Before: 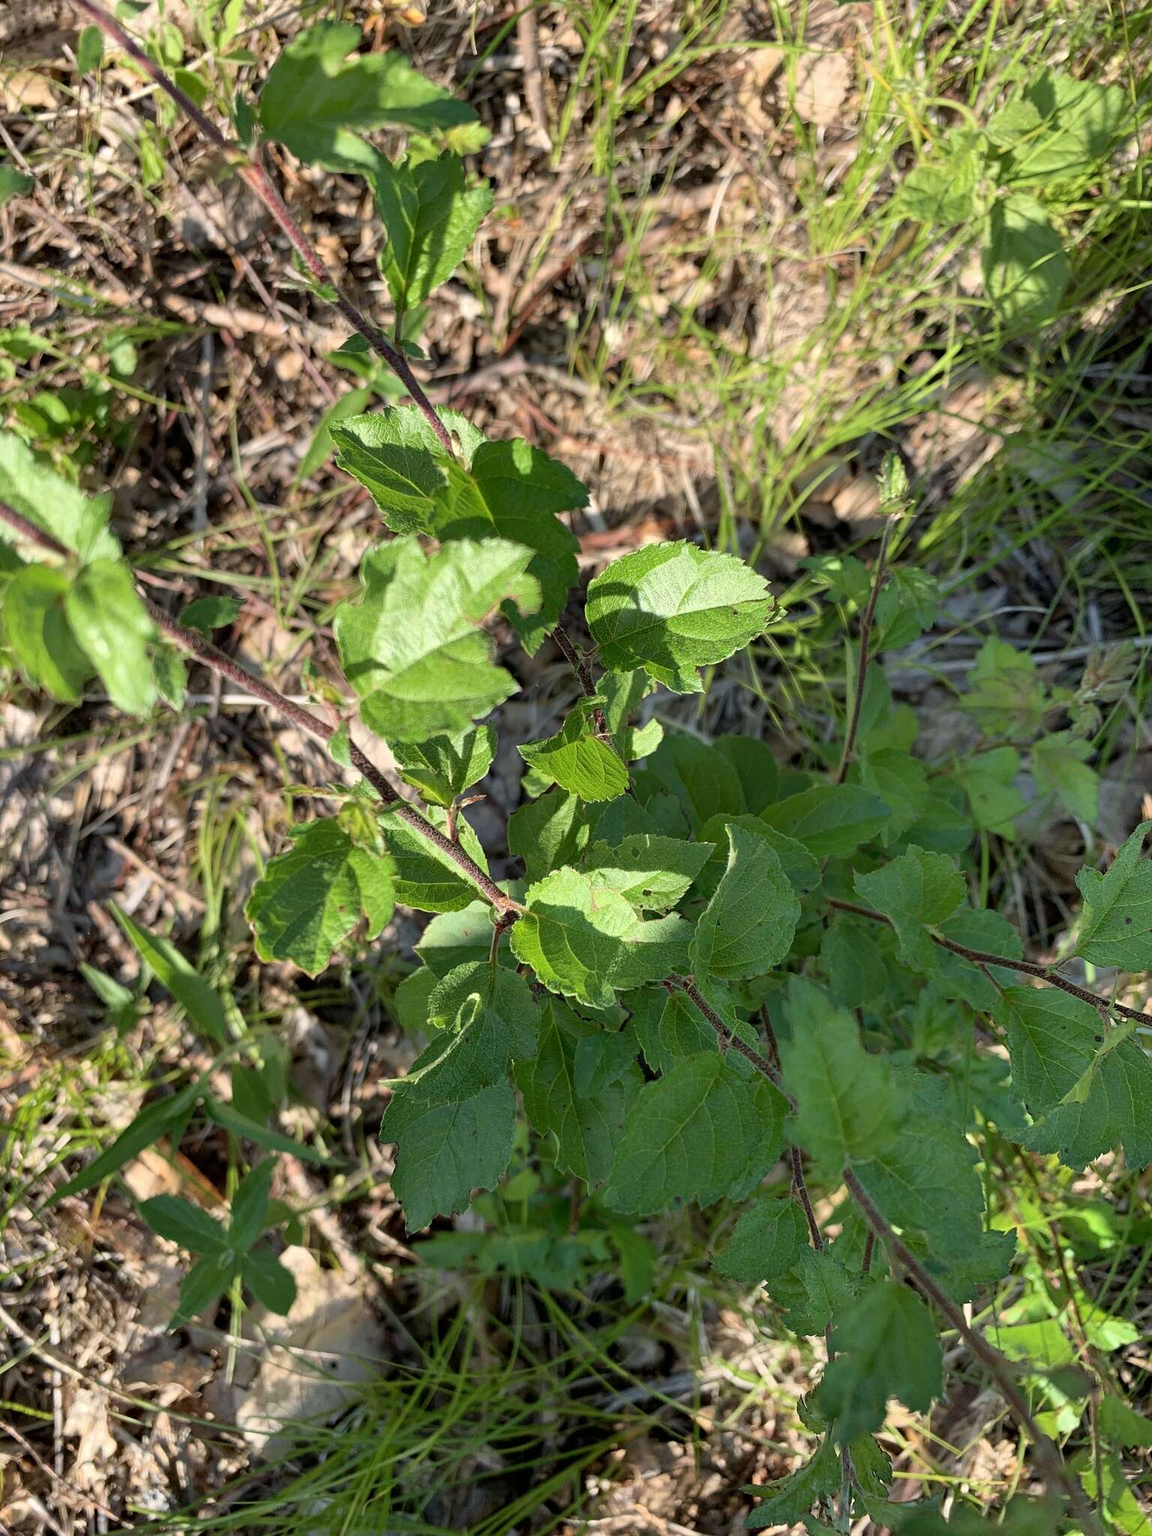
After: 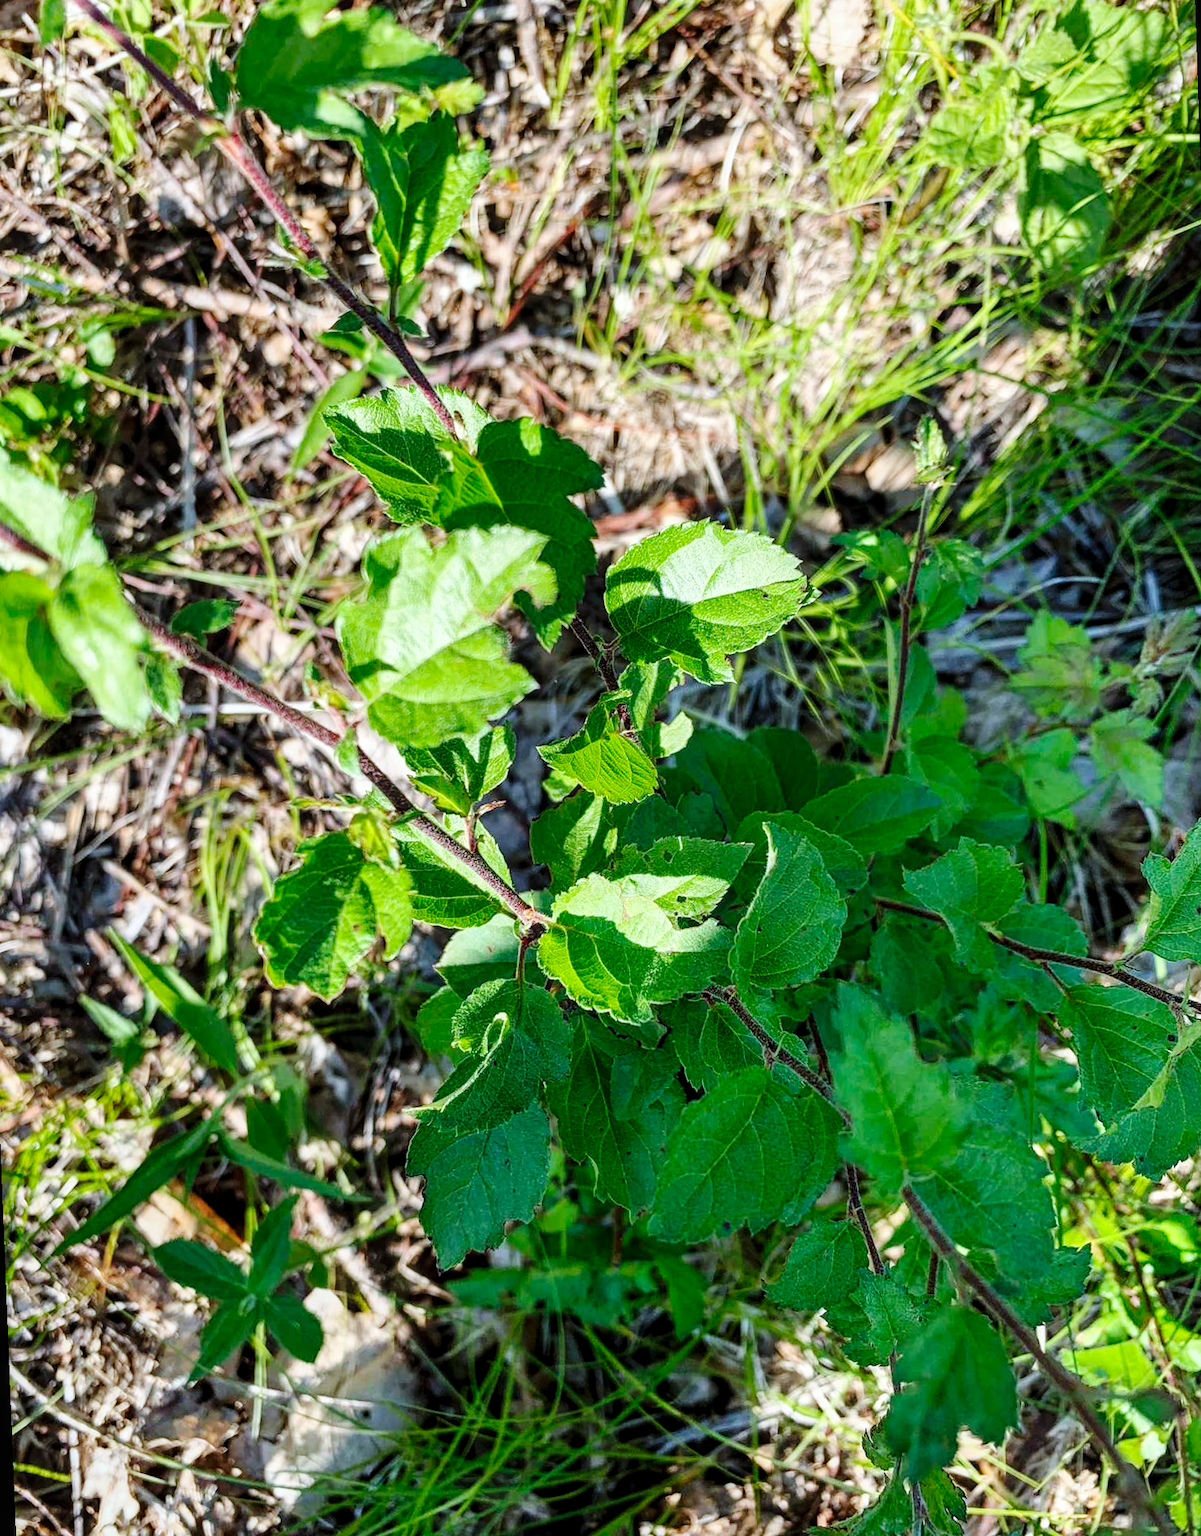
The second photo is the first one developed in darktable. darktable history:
tone equalizer: on, module defaults
local contrast: on, module defaults
white balance: red 0.924, blue 1.095
rotate and perspective: rotation -2.12°, lens shift (vertical) 0.009, lens shift (horizontal) -0.008, automatic cropping original format, crop left 0.036, crop right 0.964, crop top 0.05, crop bottom 0.959
base curve: curves: ch0 [(0, 0) (0.036, 0.025) (0.121, 0.166) (0.206, 0.329) (0.605, 0.79) (1, 1)], preserve colors none
